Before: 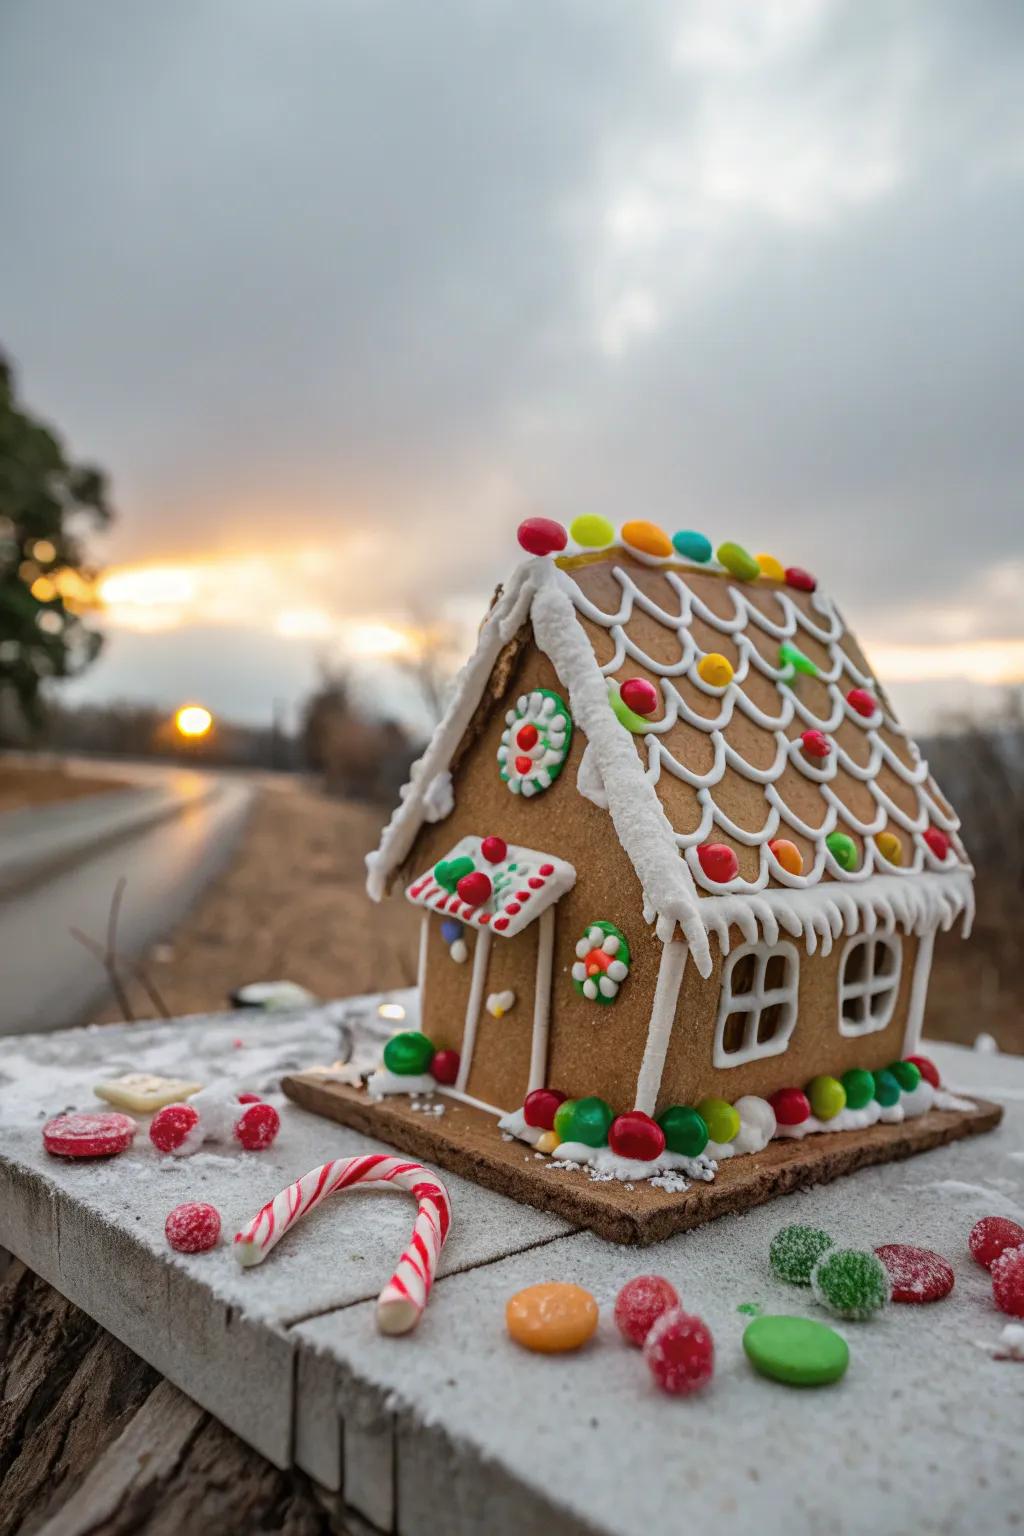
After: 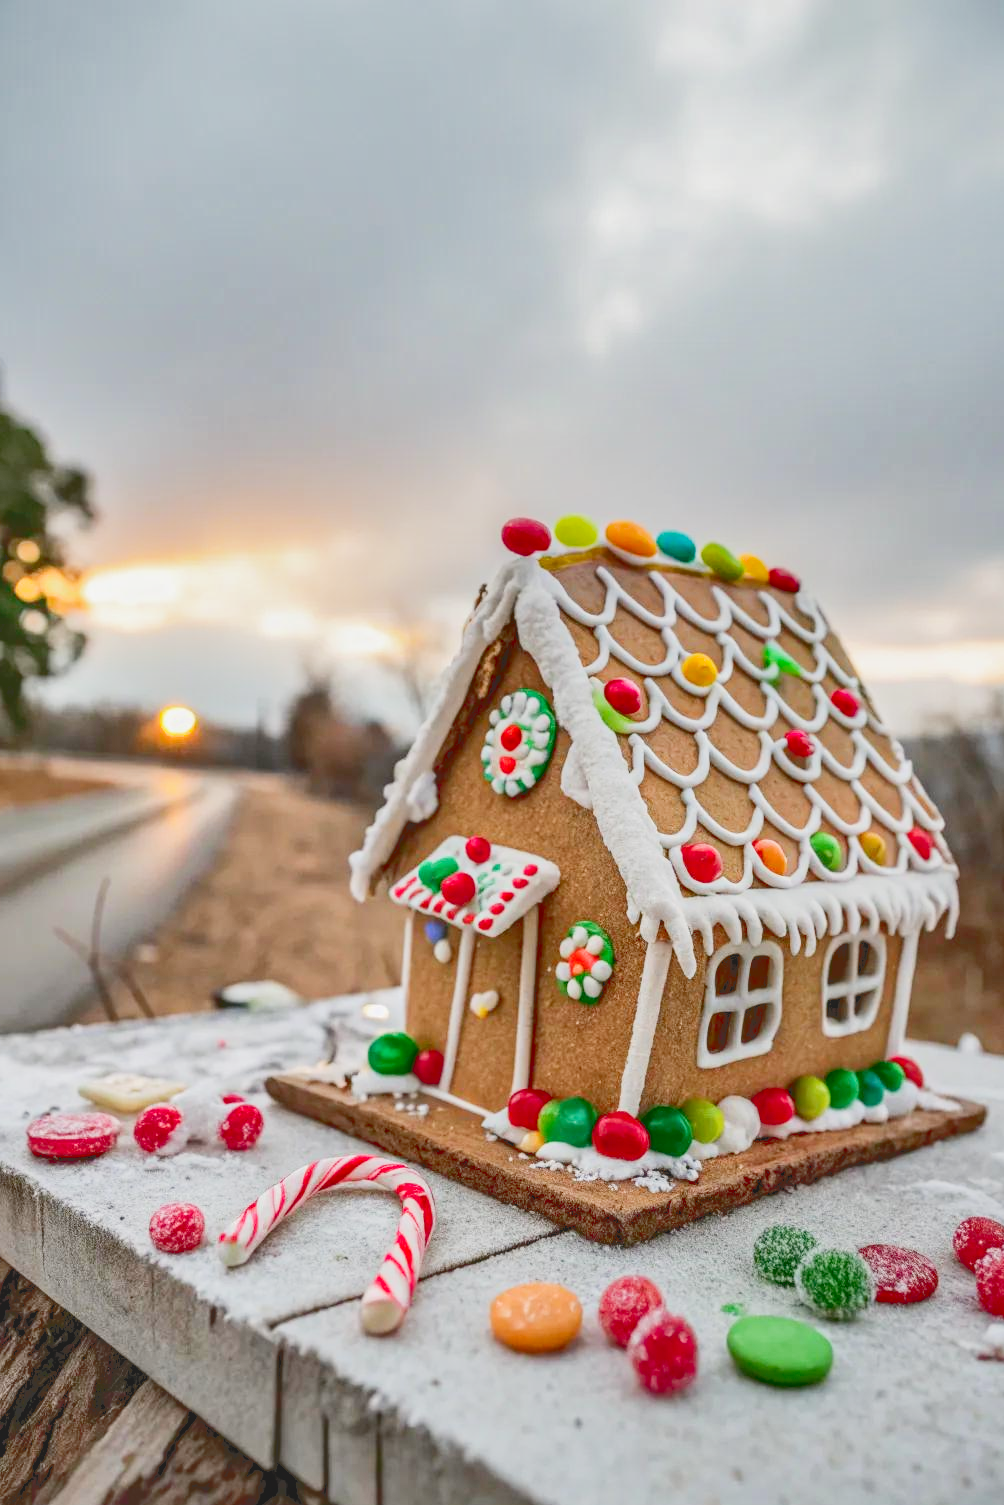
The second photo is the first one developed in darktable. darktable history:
shadows and highlights: shadows 52.58, soften with gaussian
tone equalizer: on, module defaults
local contrast: on, module defaults
exposure: exposure 0.601 EV, compensate highlight preservation false
filmic rgb: black relative exposure -5.01 EV, white relative exposure 3.96 EV, hardness 2.89, contrast 1.183, highlights saturation mix -31.15%
crop: left 1.654%, right 0.275%, bottom 1.984%
tone curve: curves: ch0 [(0, 0) (0.003, 0.238) (0.011, 0.238) (0.025, 0.242) (0.044, 0.256) (0.069, 0.277) (0.1, 0.294) (0.136, 0.315) (0.177, 0.345) (0.224, 0.379) (0.277, 0.419) (0.335, 0.463) (0.399, 0.511) (0.468, 0.566) (0.543, 0.627) (0.623, 0.687) (0.709, 0.75) (0.801, 0.824) (0.898, 0.89) (1, 1)], color space Lab, linked channels, preserve colors none
